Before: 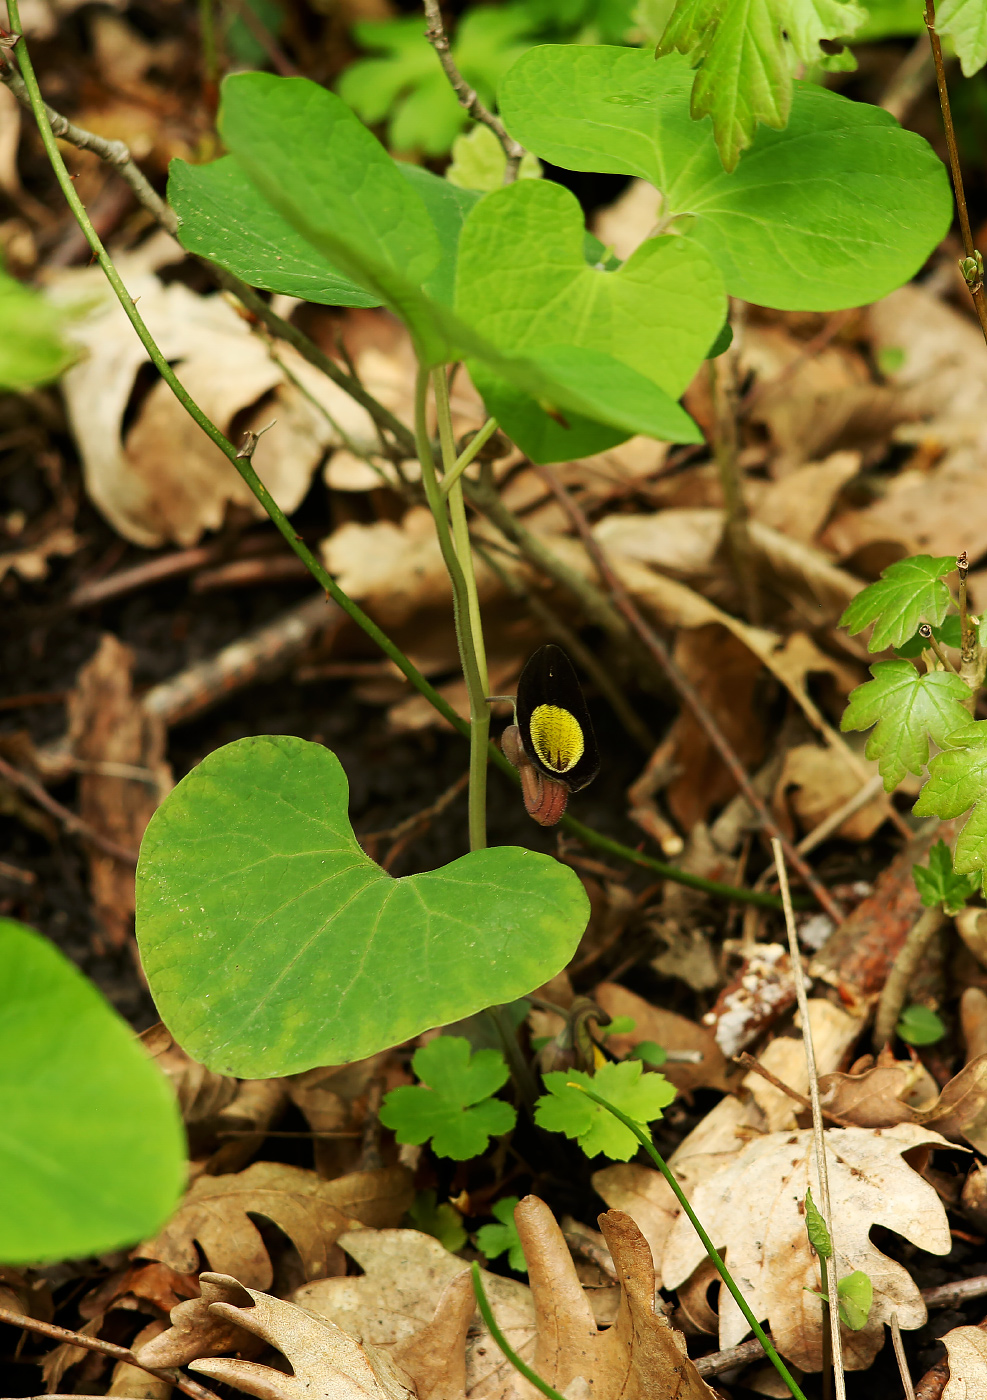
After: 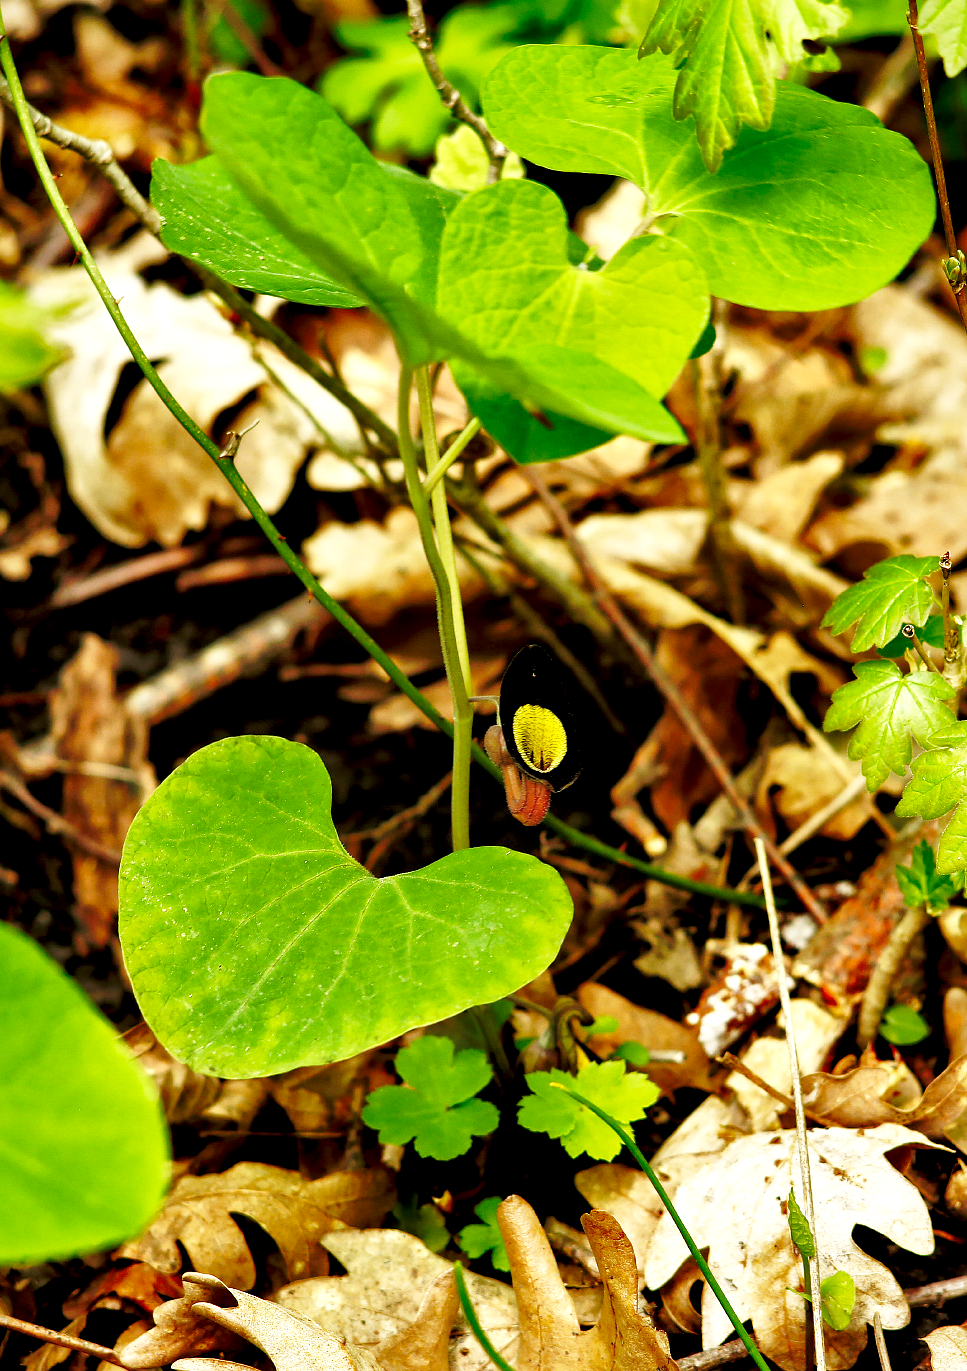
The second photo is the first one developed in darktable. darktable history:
grain: coarseness 0.09 ISO, strength 10%
crop: left 1.743%, right 0.268%, bottom 2.011%
shadows and highlights: on, module defaults
local contrast: mode bilateral grid, contrast 20, coarseness 50, detail 171%, midtone range 0.2
exposure: black level correction 0.007, compensate highlight preservation false
contrast equalizer: octaves 7, y [[0.6 ×6], [0.55 ×6], [0 ×6], [0 ×6], [0 ×6]], mix 0.3
base curve: curves: ch0 [(0, 0) (0.036, 0.037) (0.121, 0.228) (0.46, 0.76) (0.859, 0.983) (1, 1)], preserve colors none
